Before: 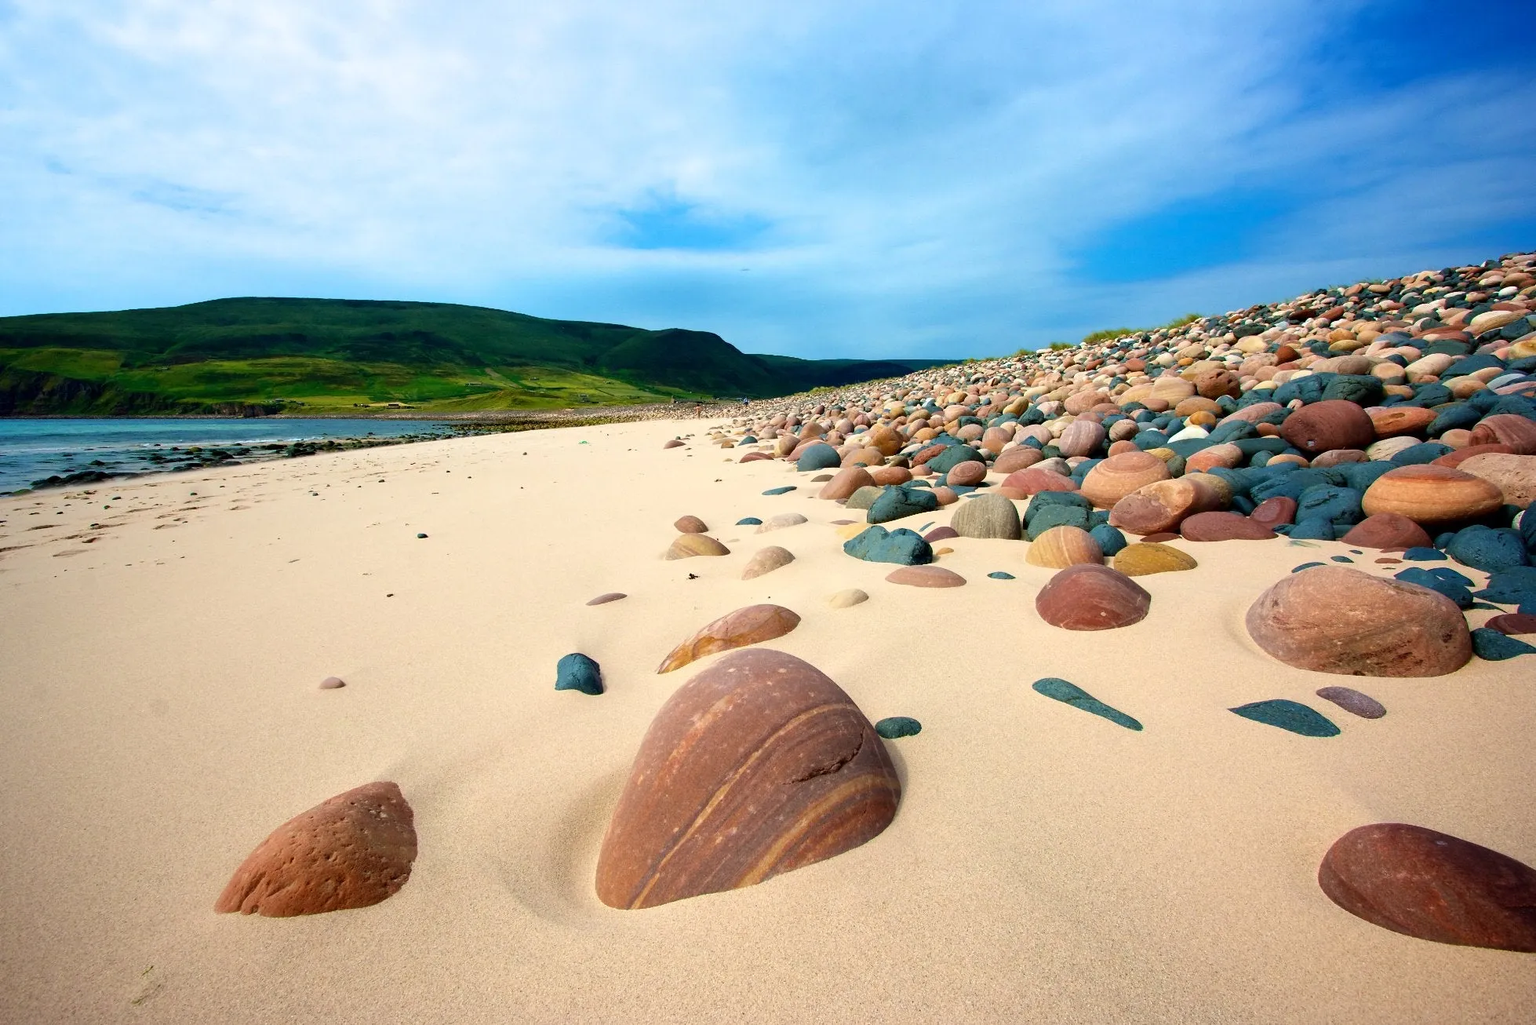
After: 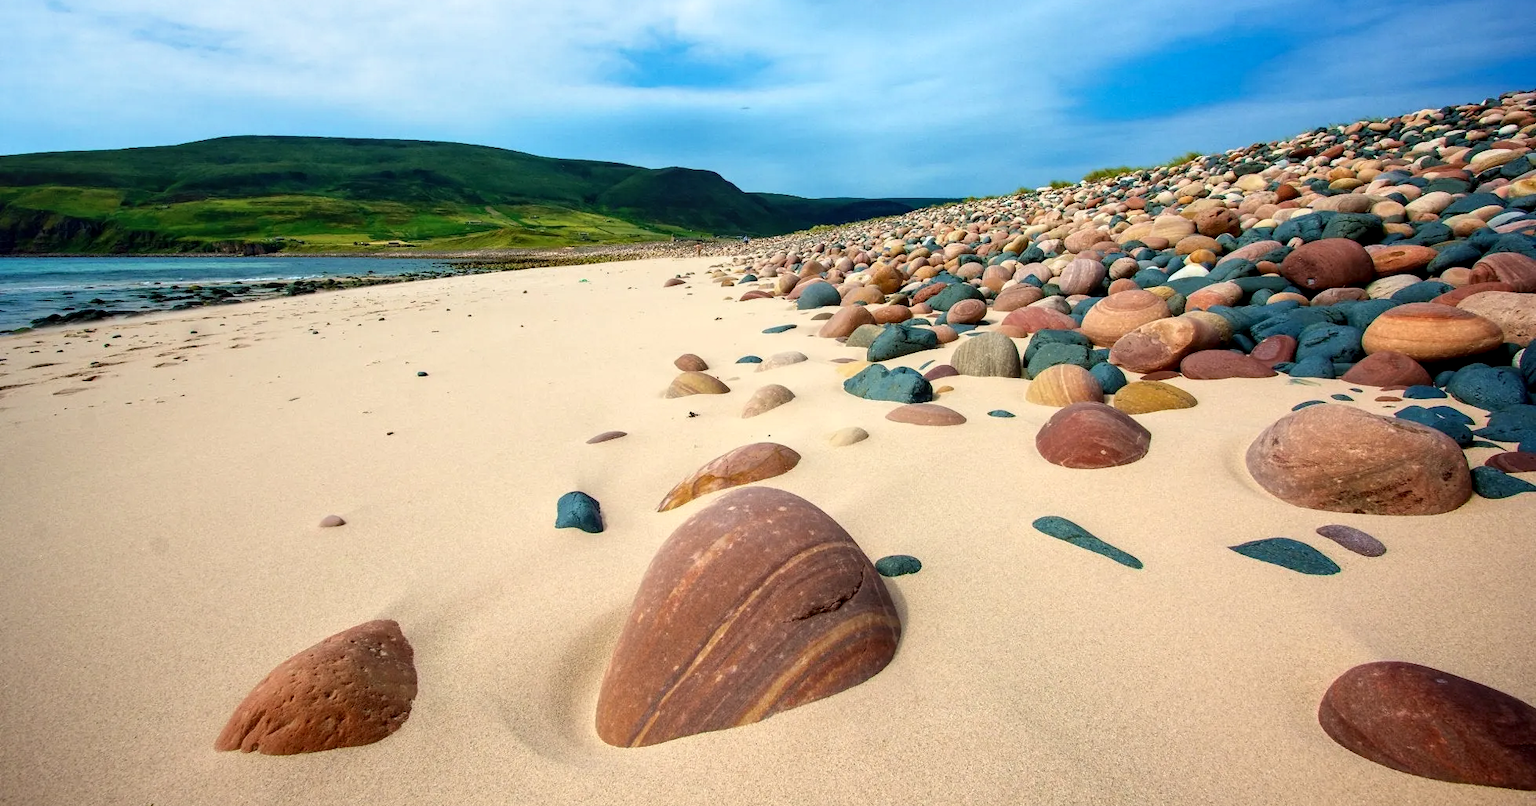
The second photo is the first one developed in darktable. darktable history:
crop and rotate: top 15.774%, bottom 5.506%
local contrast: on, module defaults
